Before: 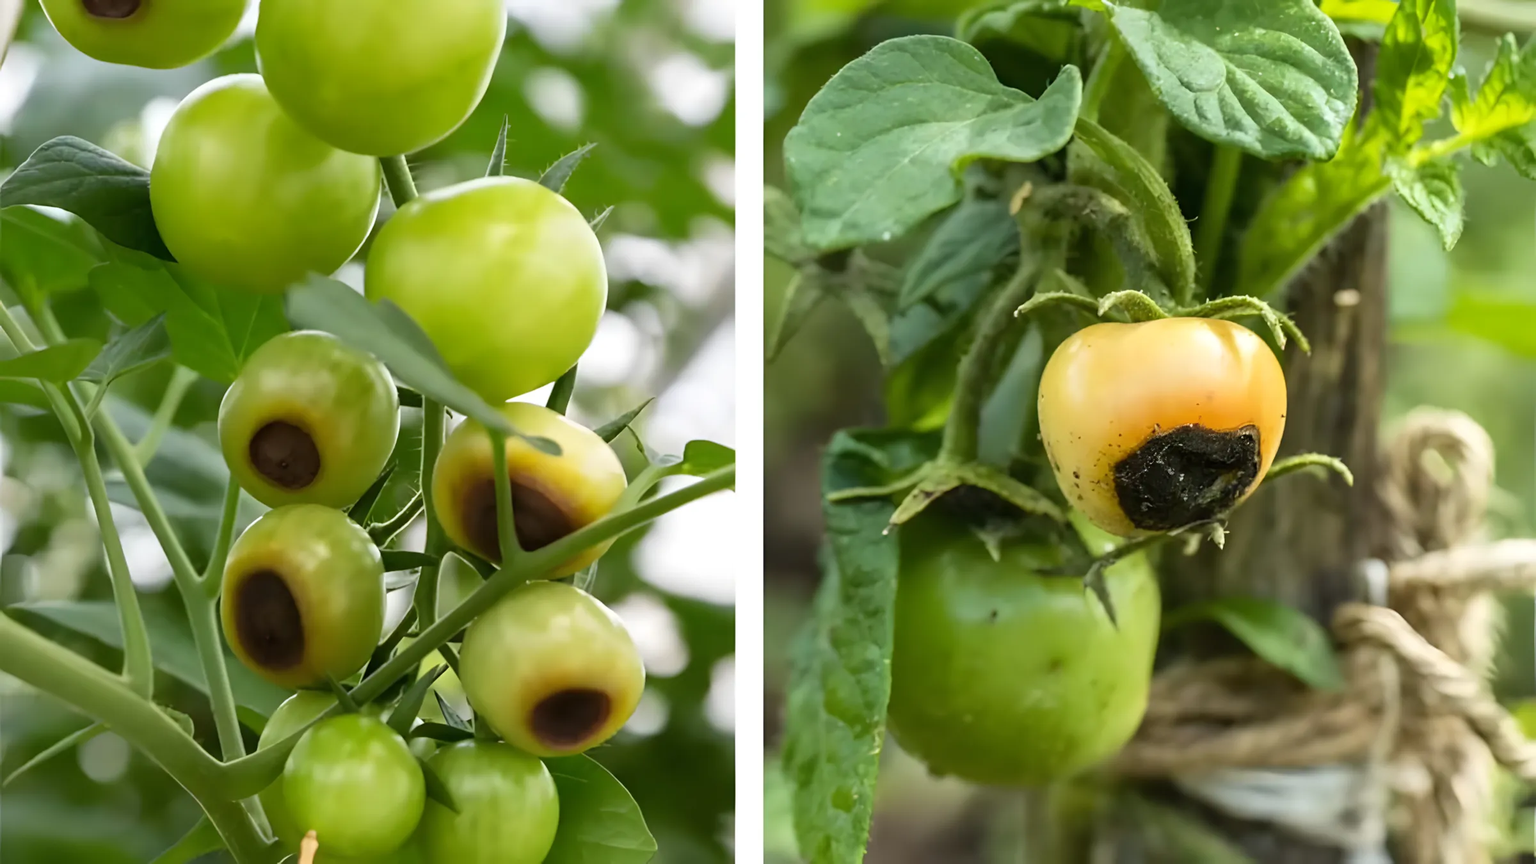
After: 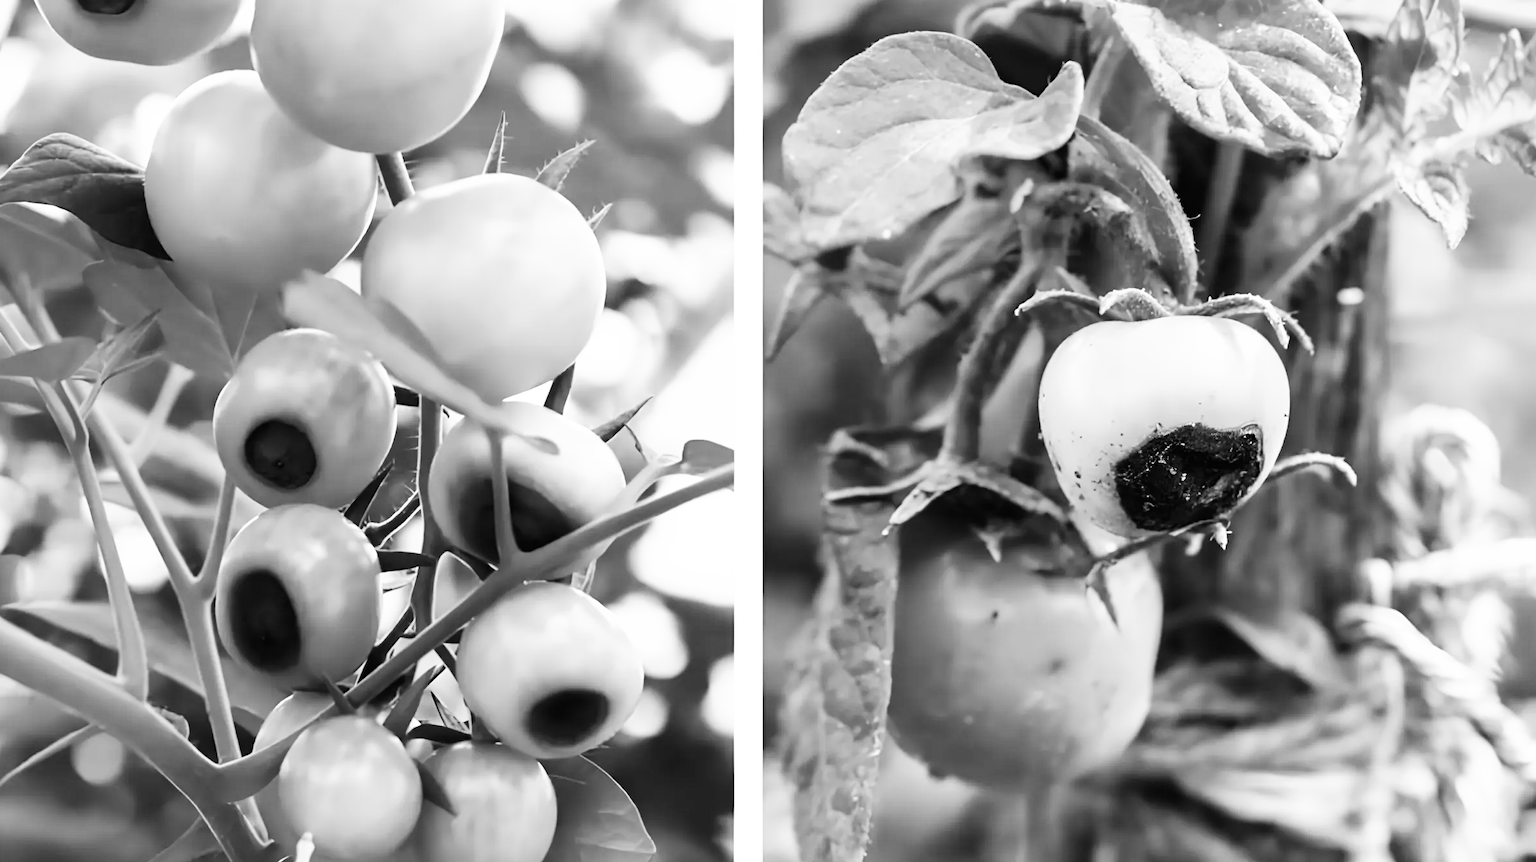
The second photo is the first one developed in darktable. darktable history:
base curve: curves: ch0 [(0, 0) (0.007, 0.004) (0.027, 0.03) (0.046, 0.07) (0.207, 0.54) (0.442, 0.872) (0.673, 0.972) (1, 1)], preserve colors none
crop: left 0.434%, top 0.485%, right 0.244%, bottom 0.386%
color calibration: output gray [0.28, 0.41, 0.31, 0], gray › normalize channels true, illuminant same as pipeline (D50), adaptation XYZ, x 0.346, y 0.359, gamut compression 0
